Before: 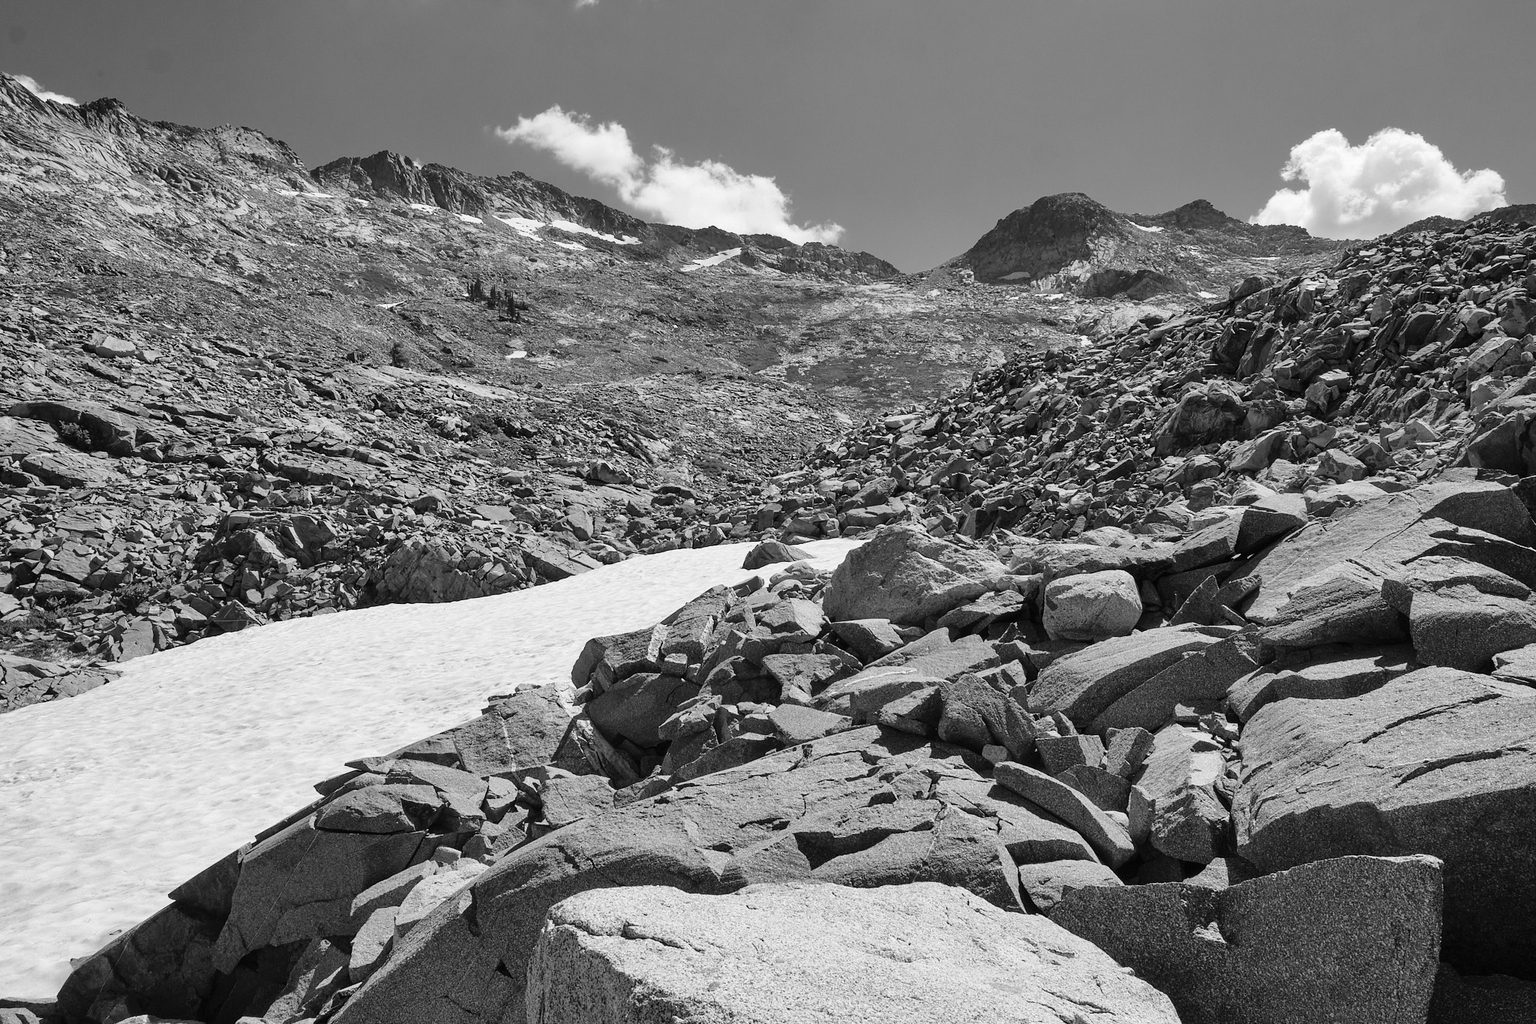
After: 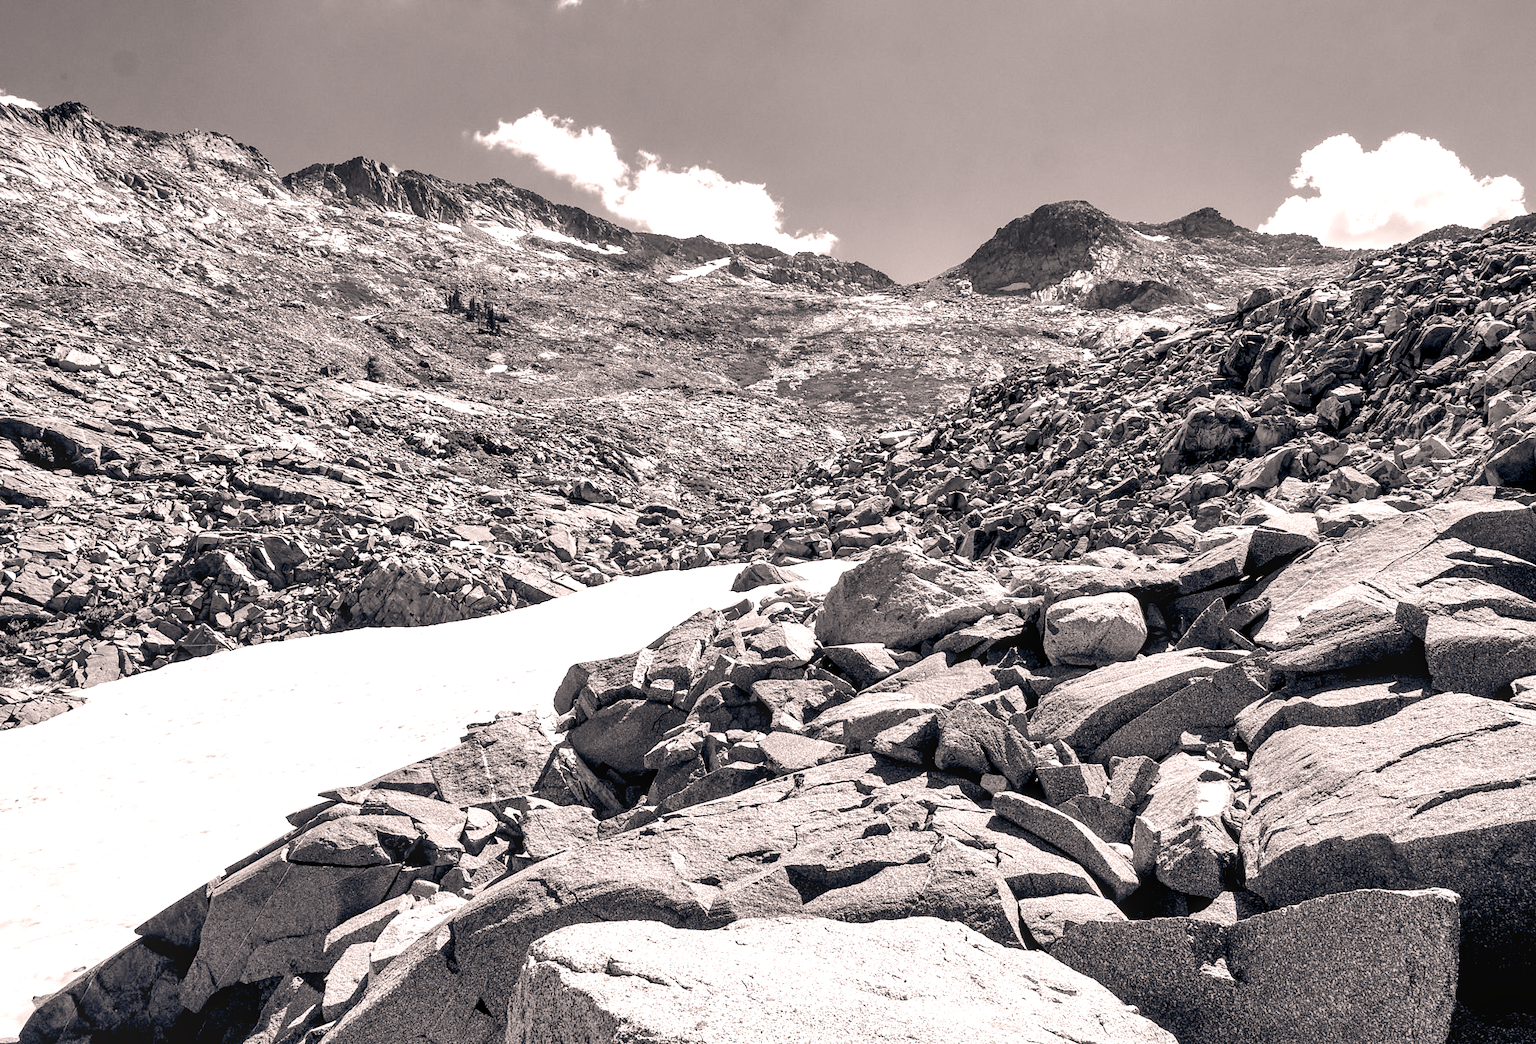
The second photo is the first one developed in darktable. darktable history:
color correction: highlights a* 5.9, highlights b* 4.68
local contrast: on, module defaults
color balance rgb: global offset › chroma 0.053%, global offset › hue 253.4°, perceptual saturation grading › global saturation 20%, perceptual saturation grading › highlights -24.851%, perceptual saturation grading › shadows 49.875%, perceptual brilliance grading › global brilliance 2.086%, perceptual brilliance grading › highlights -3.522%
velvia: strength 30.45%
crop and rotate: left 2.57%, right 1.221%, bottom 1.803%
shadows and highlights: radius 266, soften with gaussian
exposure: black level correction 0.008, exposure 0.981 EV, compensate highlight preservation false
